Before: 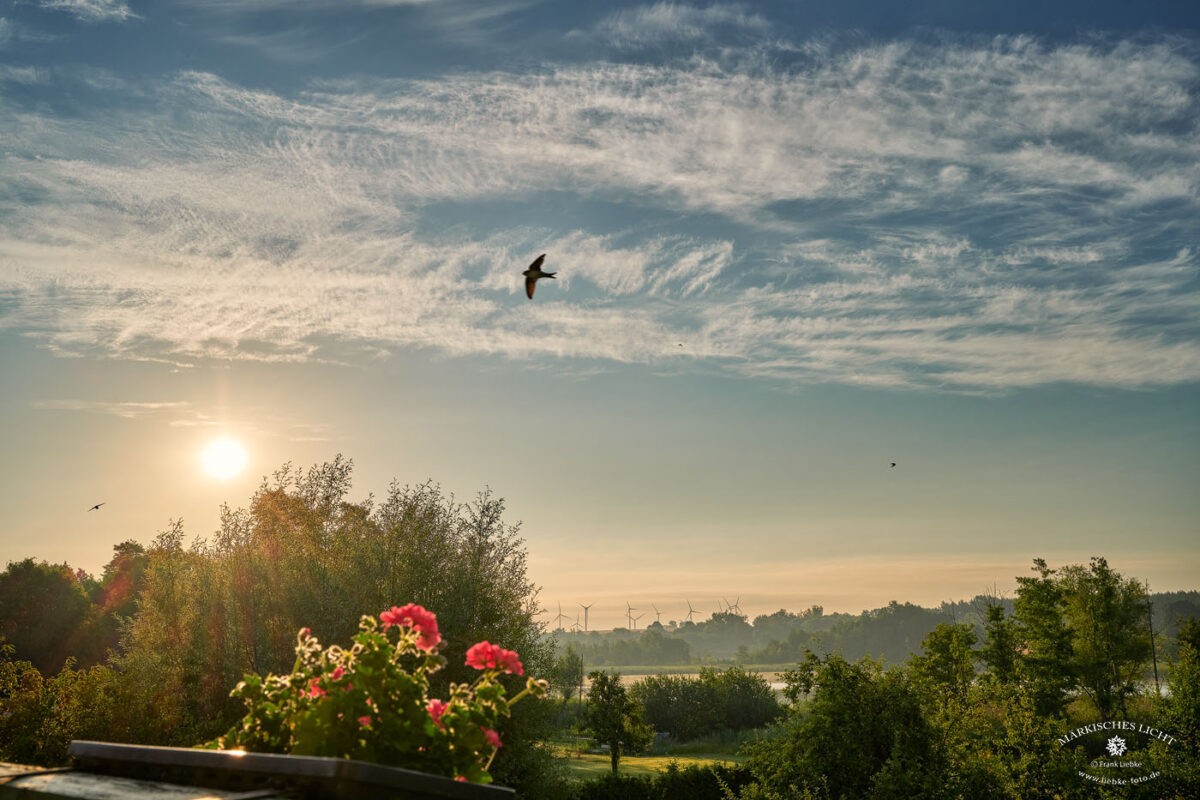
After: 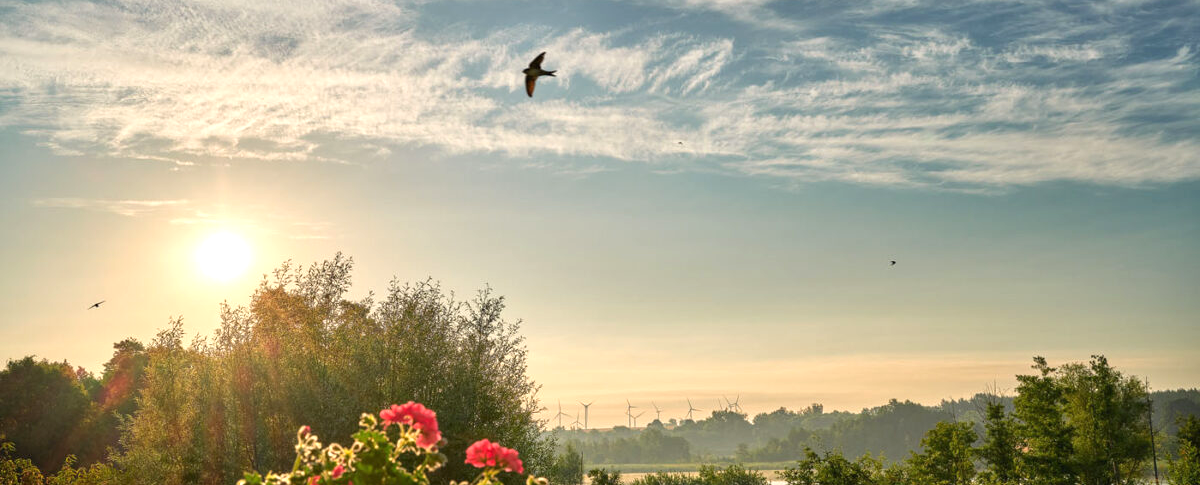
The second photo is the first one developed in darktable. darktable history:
crop and rotate: top 25.357%, bottom 13.942%
exposure: black level correction 0, exposure 0.5 EV, compensate highlight preservation false
